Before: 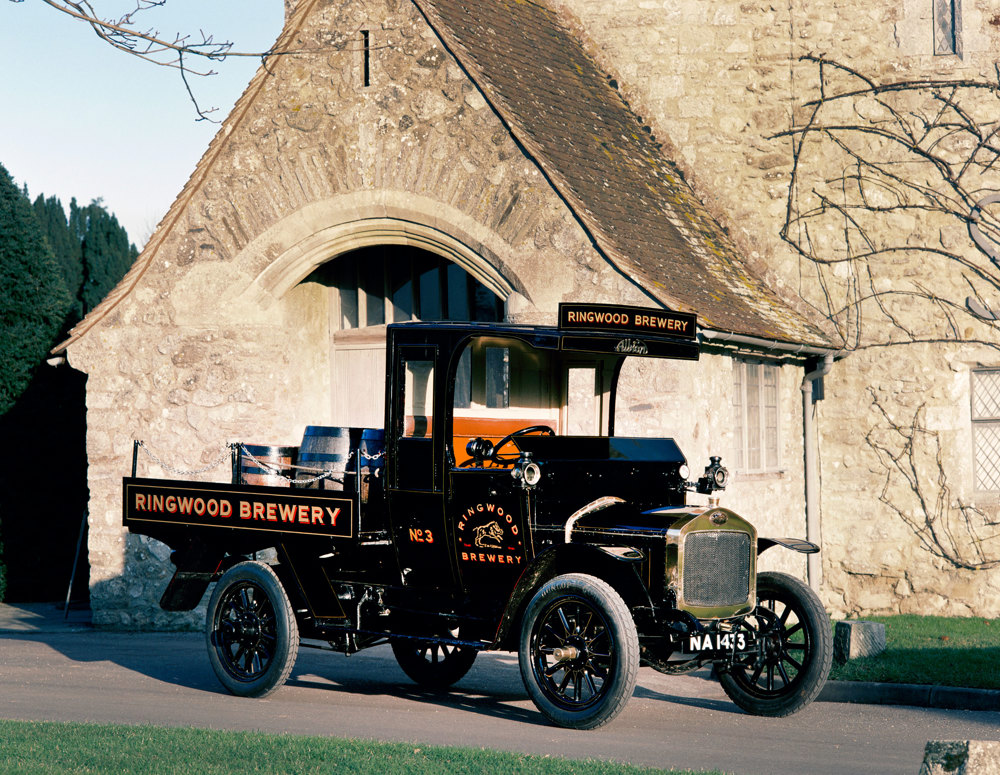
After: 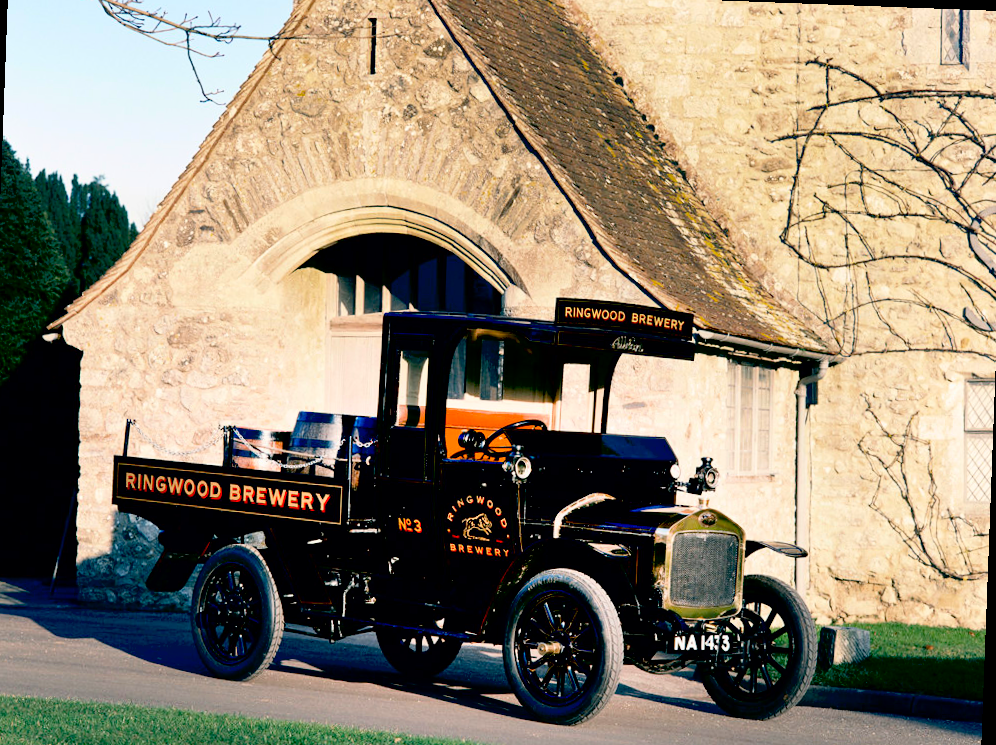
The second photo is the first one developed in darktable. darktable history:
contrast brightness saturation: contrast 0.2, brightness 0.16, saturation 0.22
rotate and perspective: rotation 2.17°, automatic cropping off
exposure: black level correction 0.029, exposure -0.073 EV, compensate highlight preservation false
crop: left 1.964%, top 3.251%, right 1.122%, bottom 4.933%
